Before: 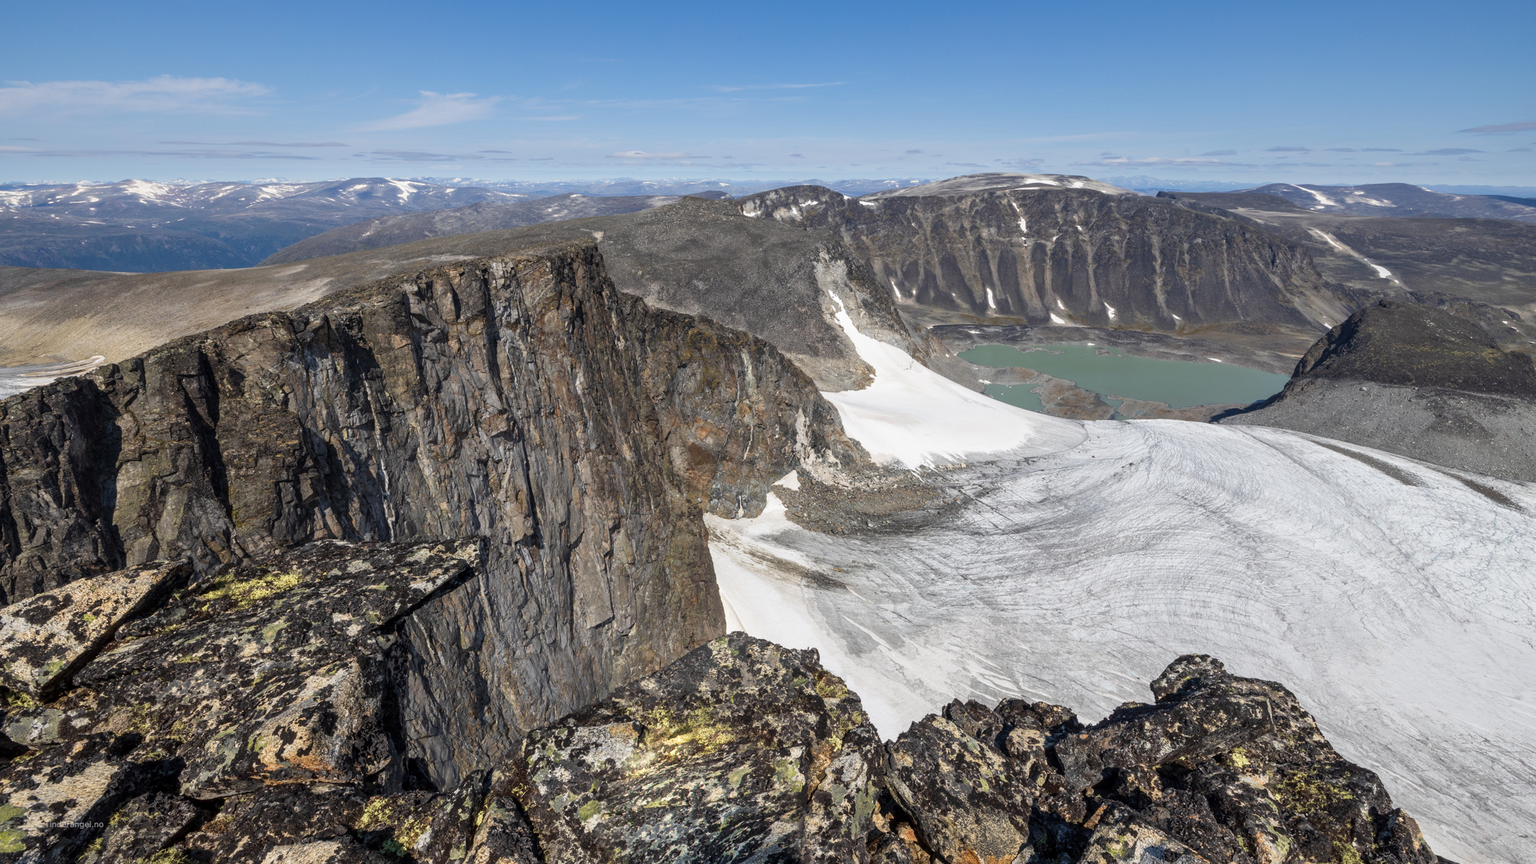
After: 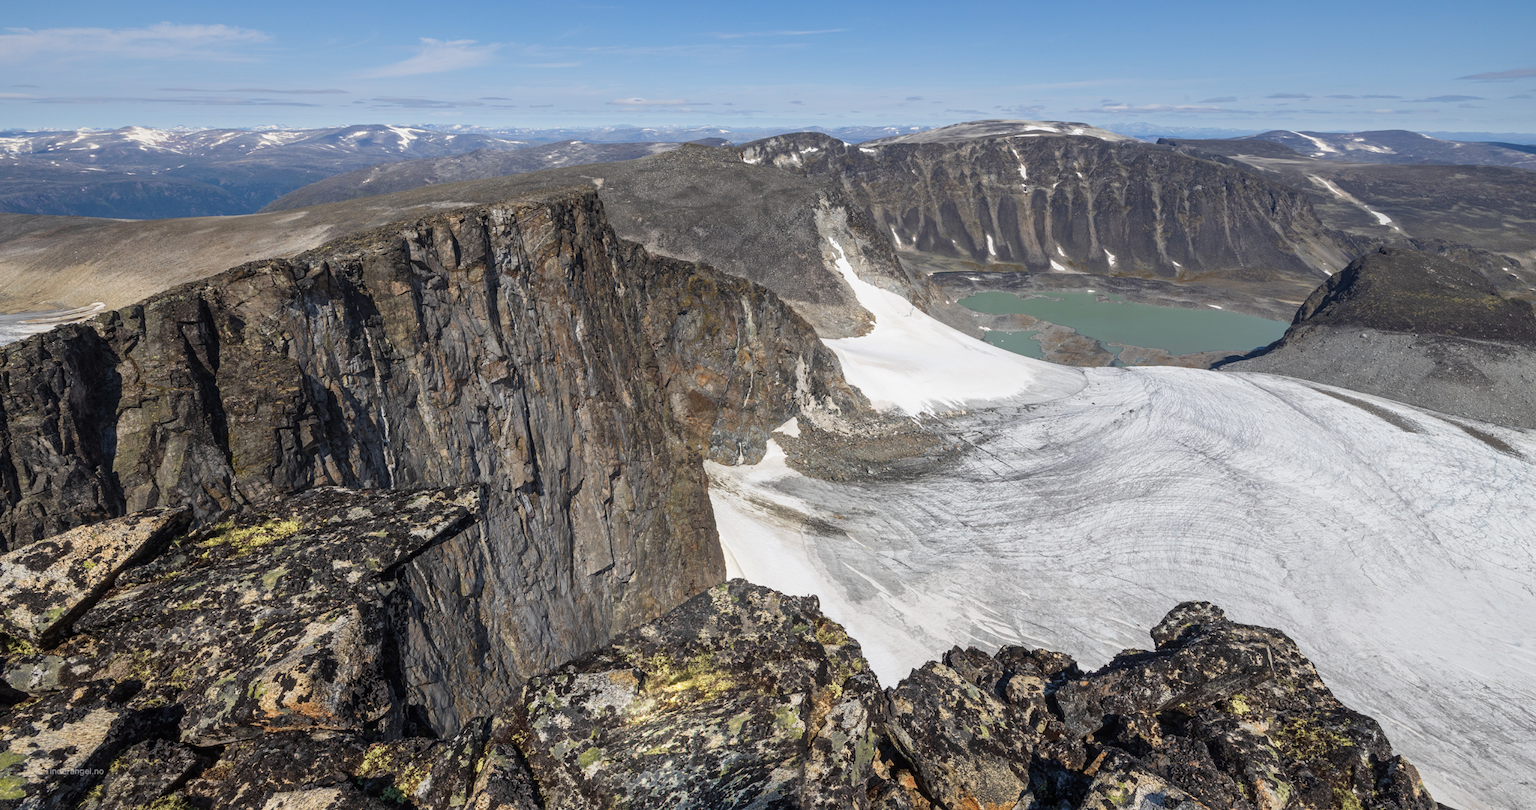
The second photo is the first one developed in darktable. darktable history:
crop and rotate: top 6.25%
contrast equalizer: y [[0.5, 0.5, 0.472, 0.5, 0.5, 0.5], [0.5 ×6], [0.5 ×6], [0 ×6], [0 ×6]]
